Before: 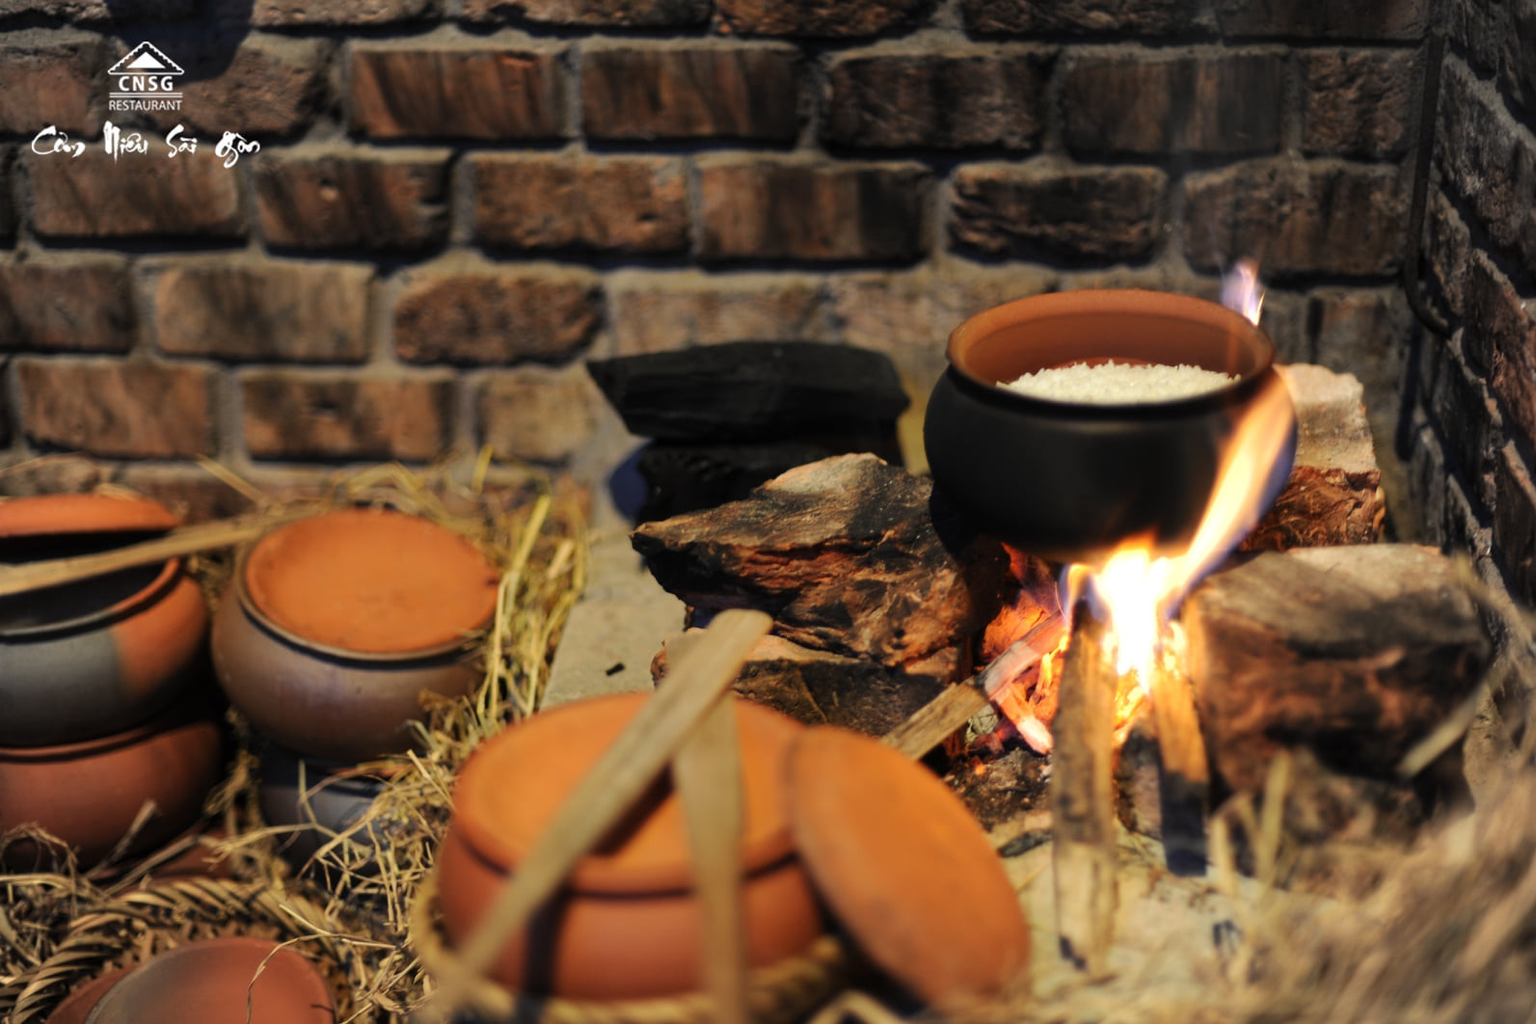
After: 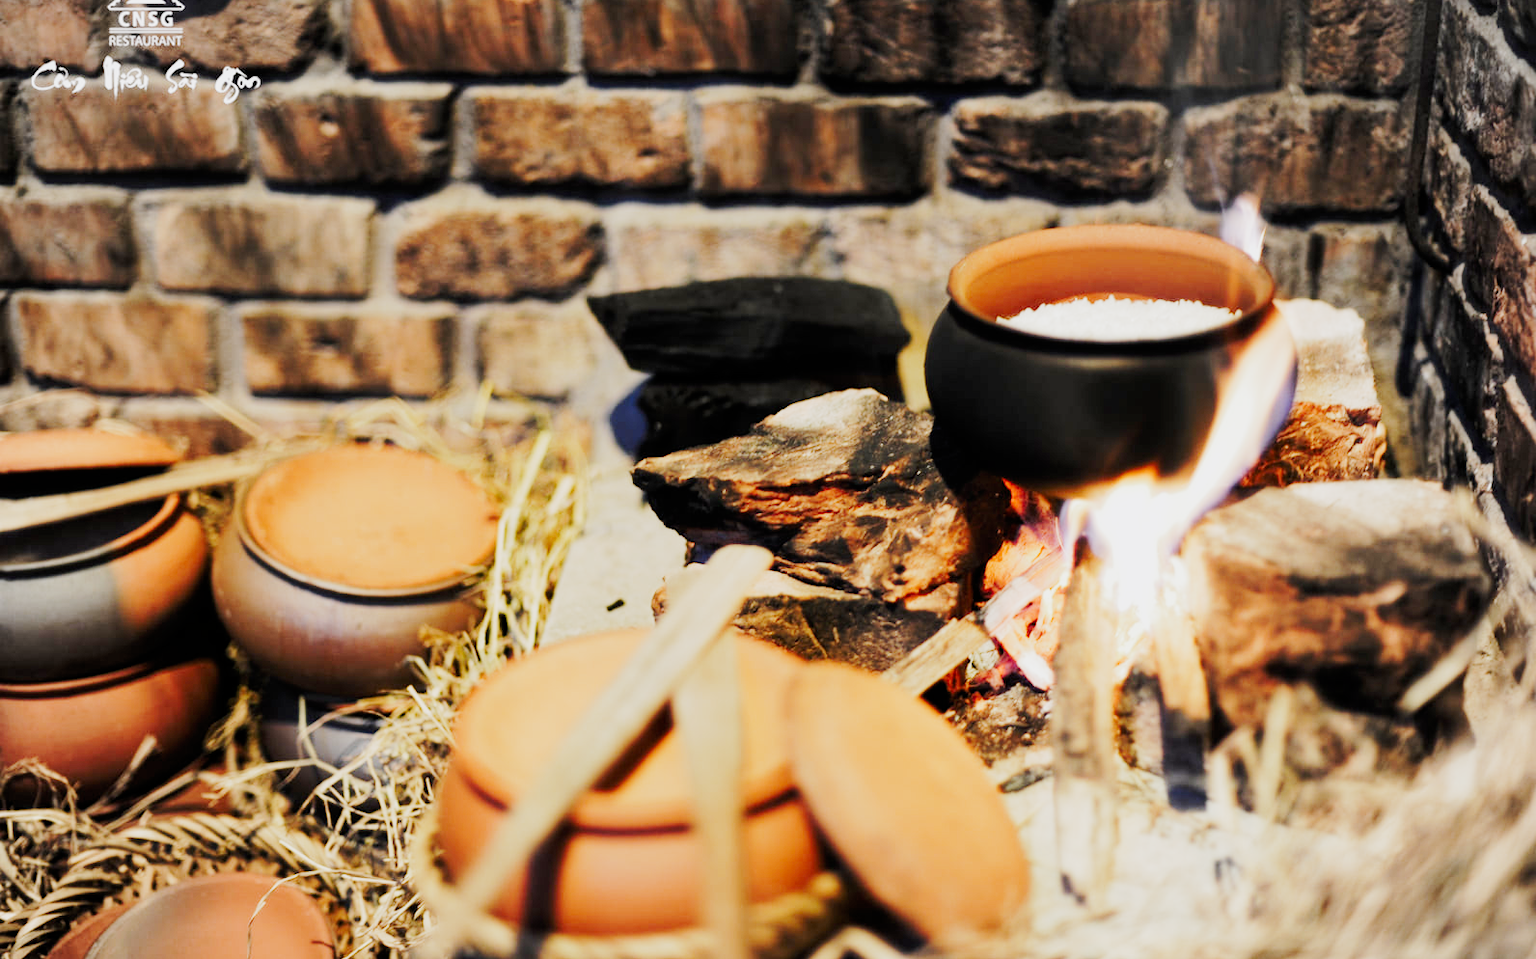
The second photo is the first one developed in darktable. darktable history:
crop and rotate: top 6.368%
exposure: black level correction 0, exposure 1.447 EV, compensate exposure bias true, compensate highlight preservation false
color correction: highlights a* 0.058, highlights b* -0.642
tone curve: curves: ch0 [(0, 0) (0.037, 0.011) (0.131, 0.108) (0.279, 0.279) (0.476, 0.554) (0.617, 0.693) (0.704, 0.77) (0.813, 0.852) (0.916, 0.924) (1, 0.993)]; ch1 [(0, 0) (0.318, 0.278) (0.444, 0.427) (0.493, 0.492) (0.508, 0.502) (0.534, 0.529) (0.562, 0.563) (0.626, 0.662) (0.746, 0.764) (1, 1)]; ch2 [(0, 0) (0.316, 0.292) (0.381, 0.37) (0.423, 0.448) (0.476, 0.492) (0.502, 0.498) (0.522, 0.518) (0.533, 0.532) (0.586, 0.631) (0.634, 0.663) (0.7, 0.7) (0.861, 0.808) (1, 0.951)], preserve colors none
tone equalizer: edges refinement/feathering 500, mask exposure compensation -1.57 EV, preserve details no
contrast brightness saturation: contrast 0.085, saturation 0.02
filmic rgb: black relative exposure -7.36 EV, white relative exposure 5.09 EV, hardness 3.22, preserve chrominance no, color science v5 (2021), contrast in shadows safe, contrast in highlights safe
